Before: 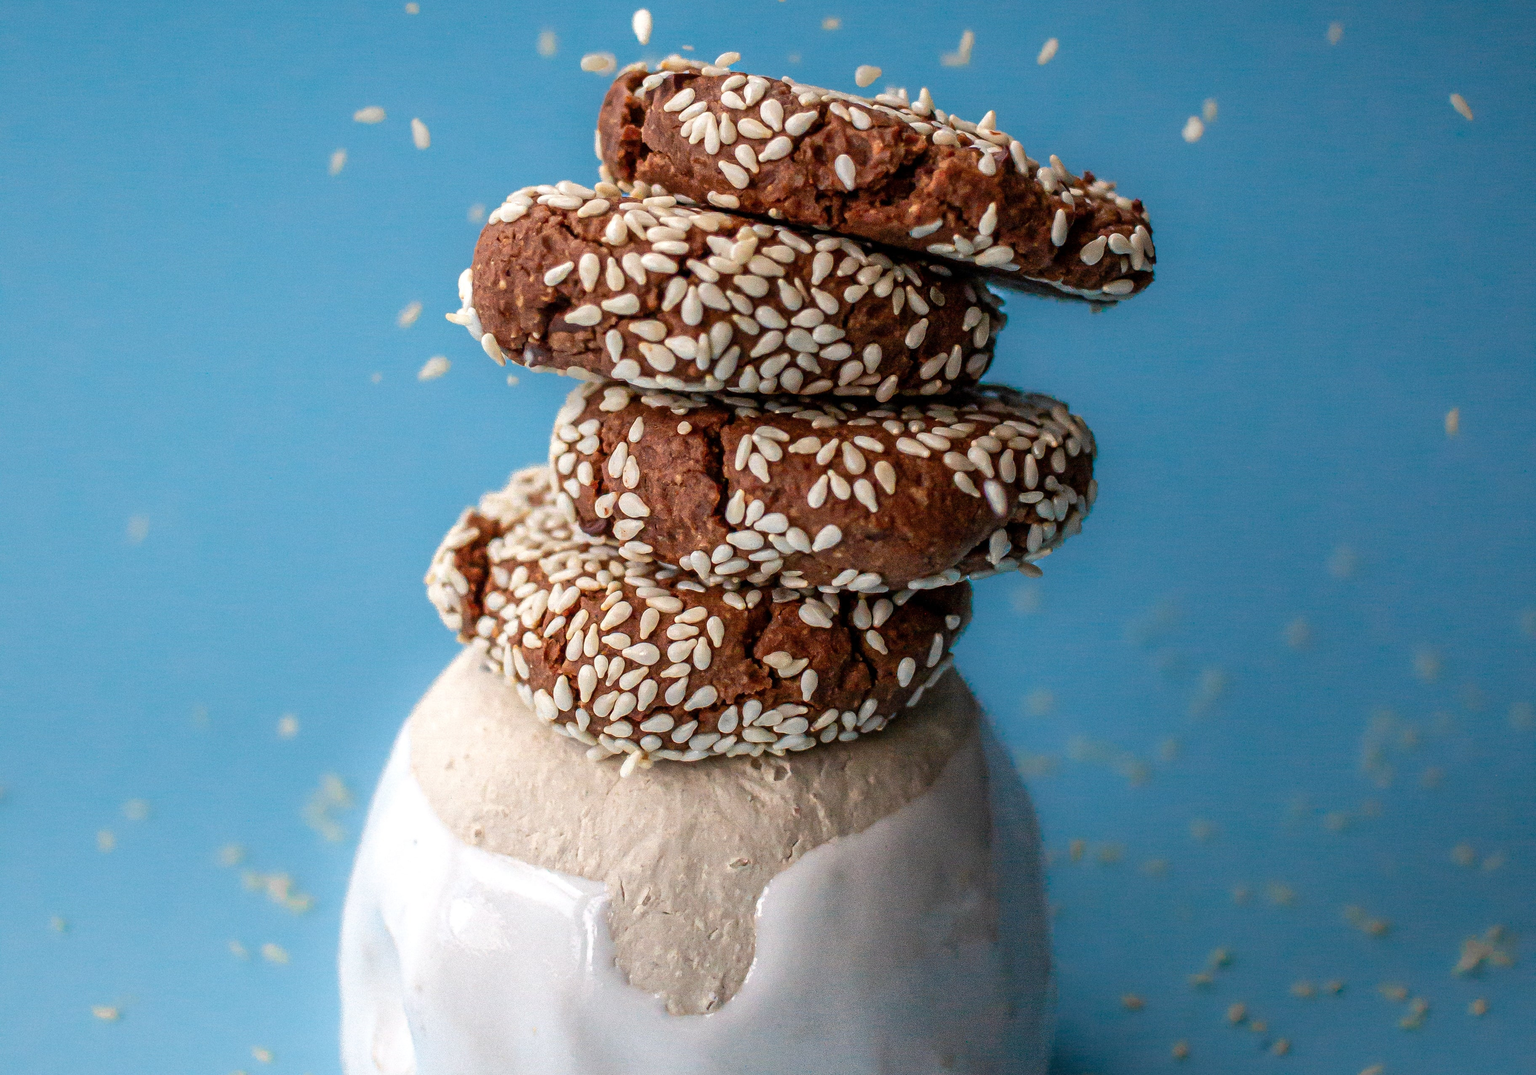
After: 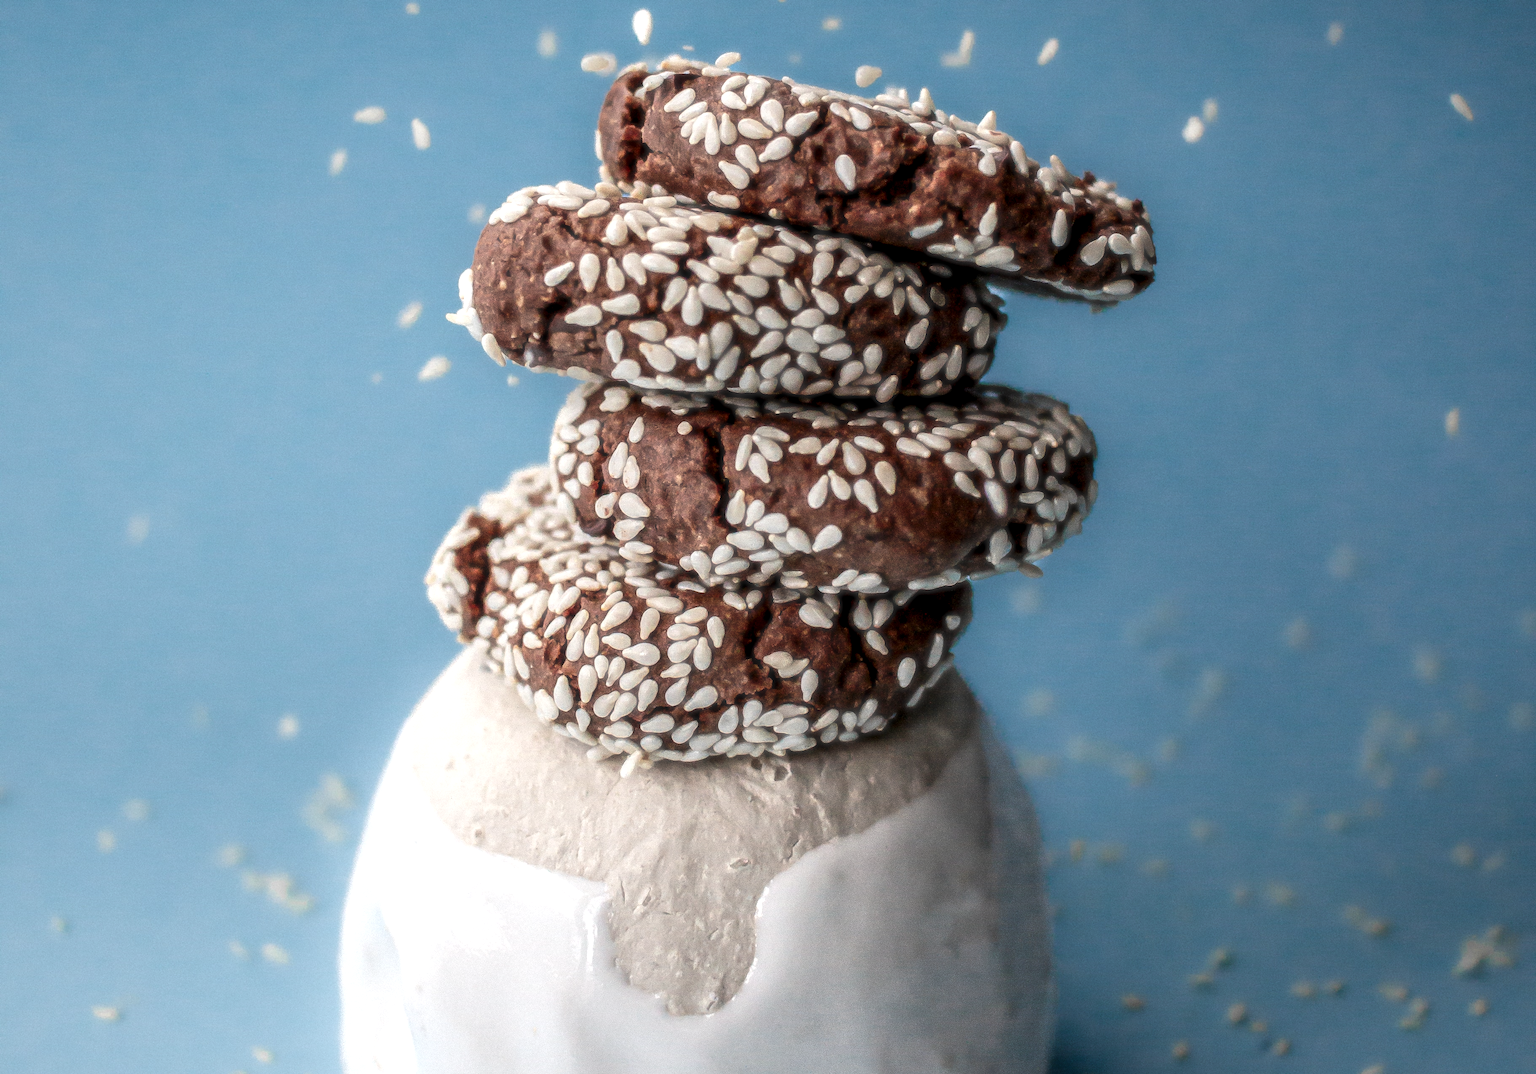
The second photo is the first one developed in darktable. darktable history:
contrast brightness saturation: contrast 0.067, brightness -0.129, saturation 0.052
local contrast: detail 130%
haze removal: strength -0.894, distance 0.225, adaptive false
